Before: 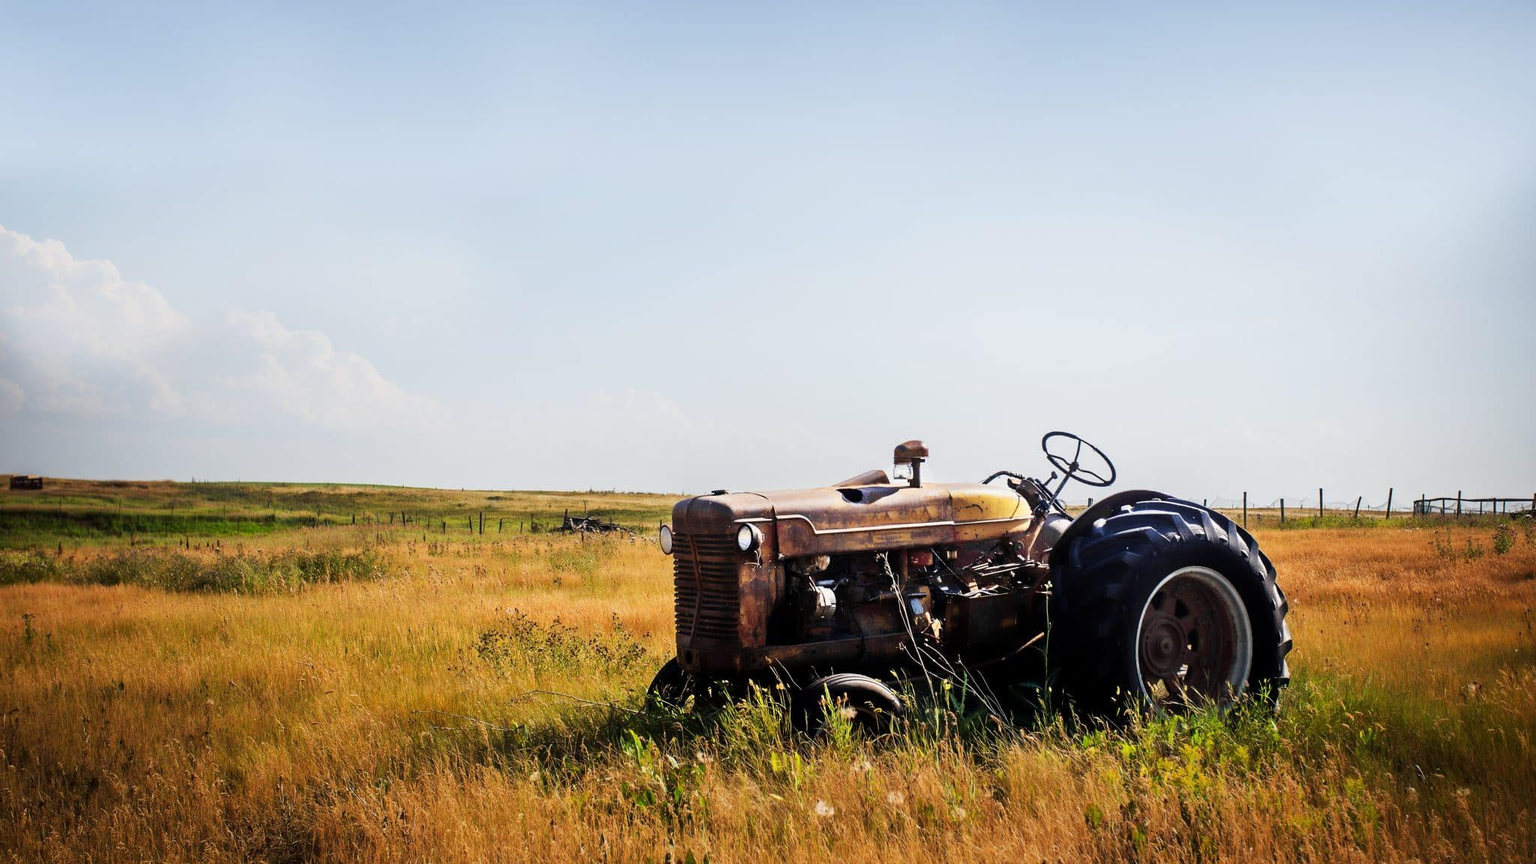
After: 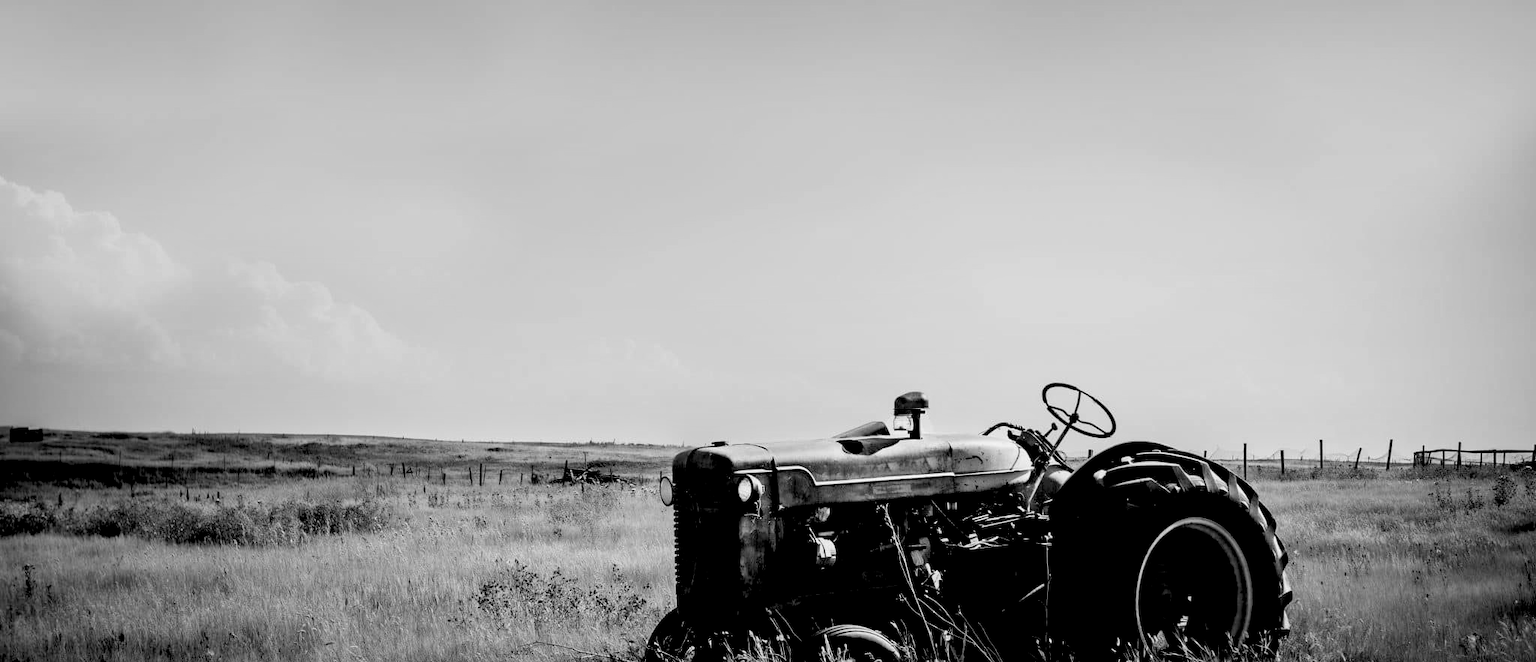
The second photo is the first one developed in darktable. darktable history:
monochrome: a 26.22, b 42.67, size 0.8
crop: top 5.667%, bottom 17.637%
rgb levels: levels [[0.034, 0.472, 0.904], [0, 0.5, 1], [0, 0.5, 1]]
